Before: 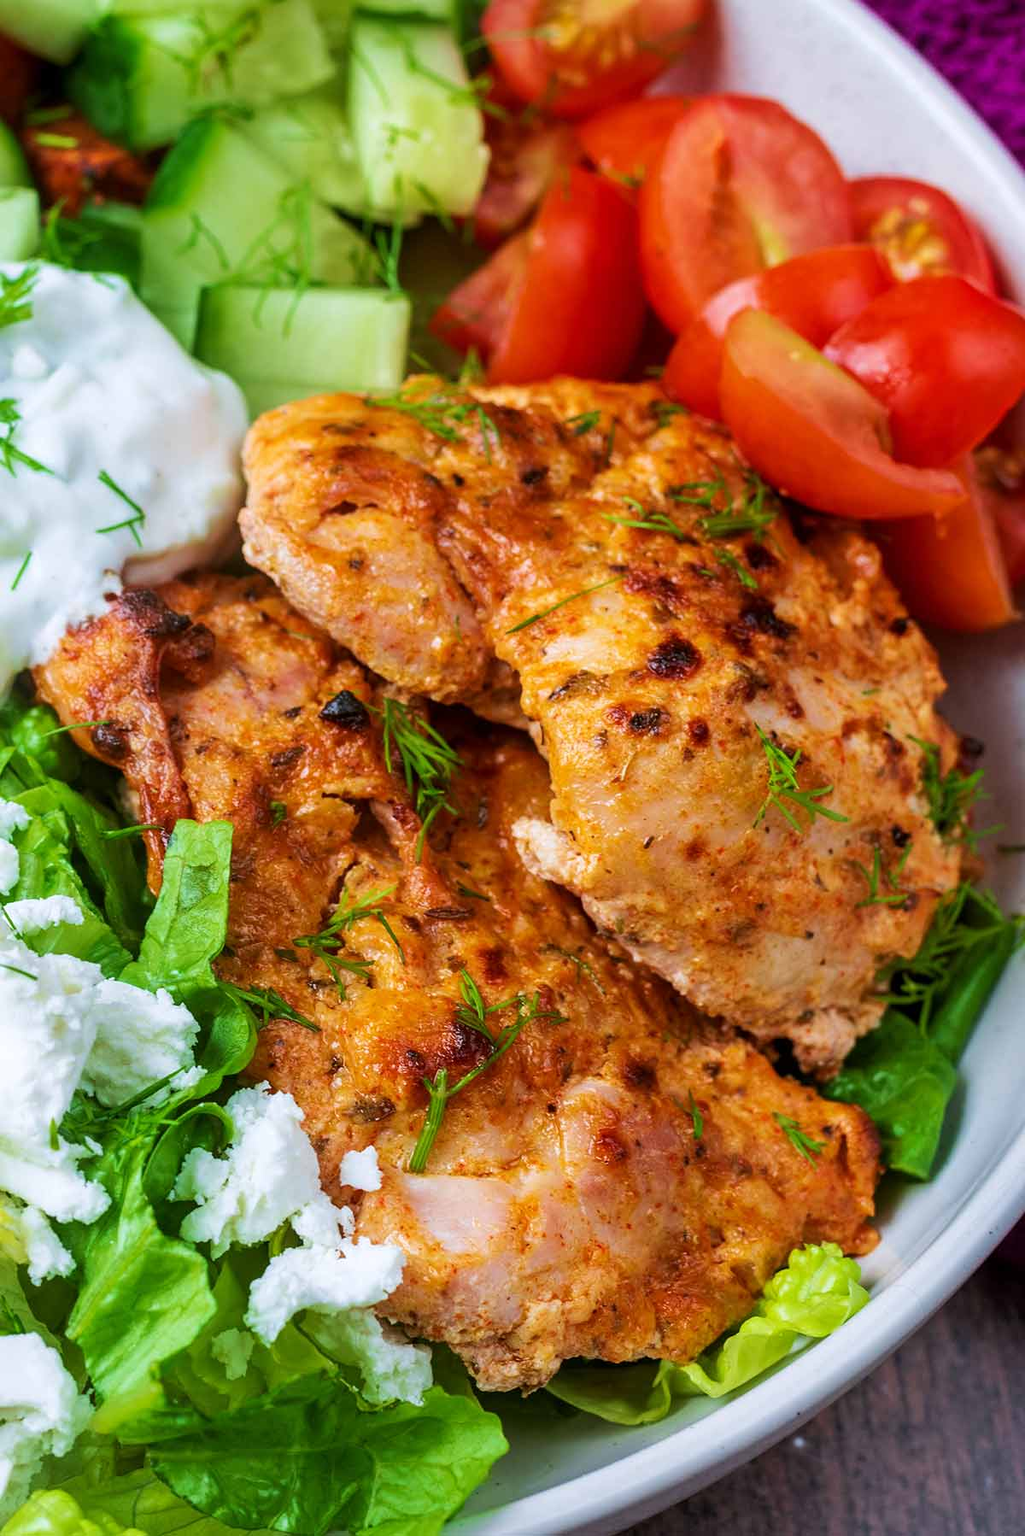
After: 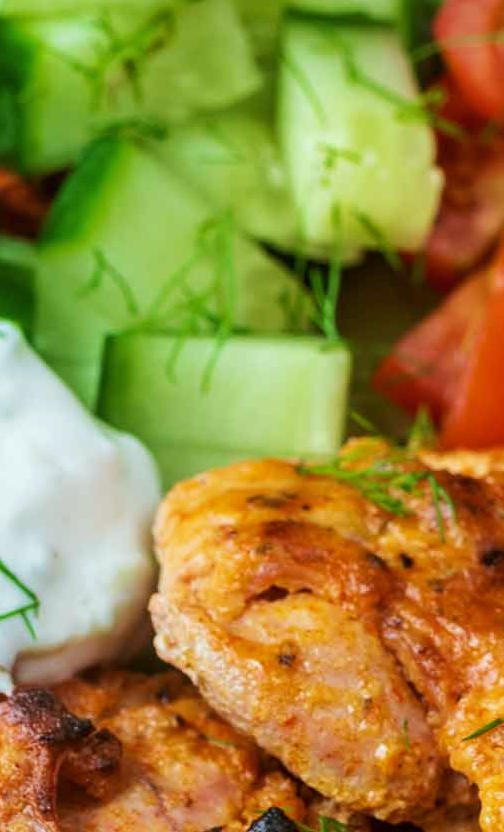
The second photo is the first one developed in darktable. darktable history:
color correction: highlights a* -4.56, highlights b* 5.04, saturation 0.948
crop and rotate: left 10.892%, top 0.114%, right 47.044%, bottom 53.594%
base curve: preserve colors none
